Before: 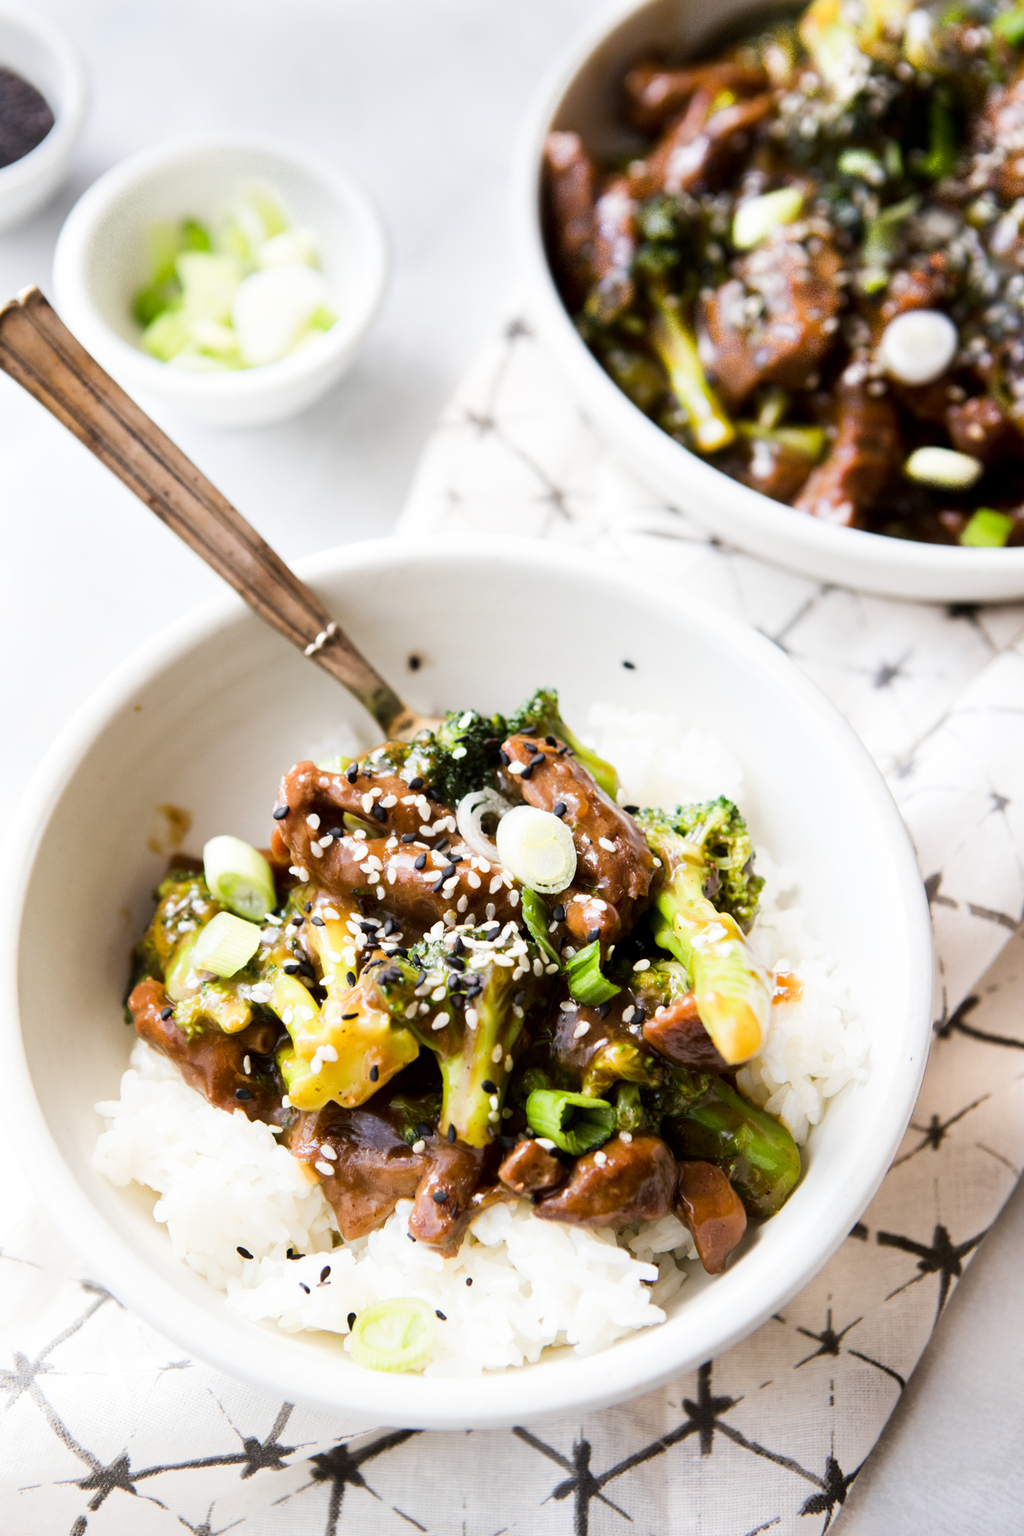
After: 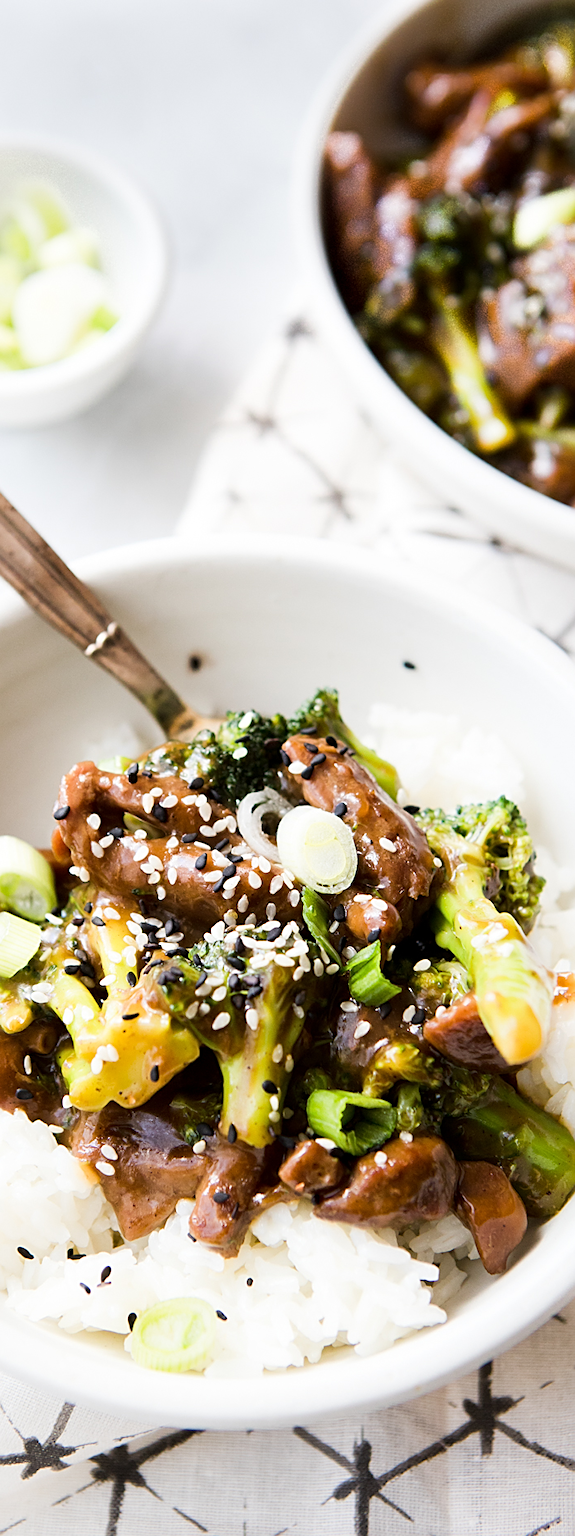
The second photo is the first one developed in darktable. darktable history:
crop: left 21.496%, right 22.254%
sharpen: on, module defaults
